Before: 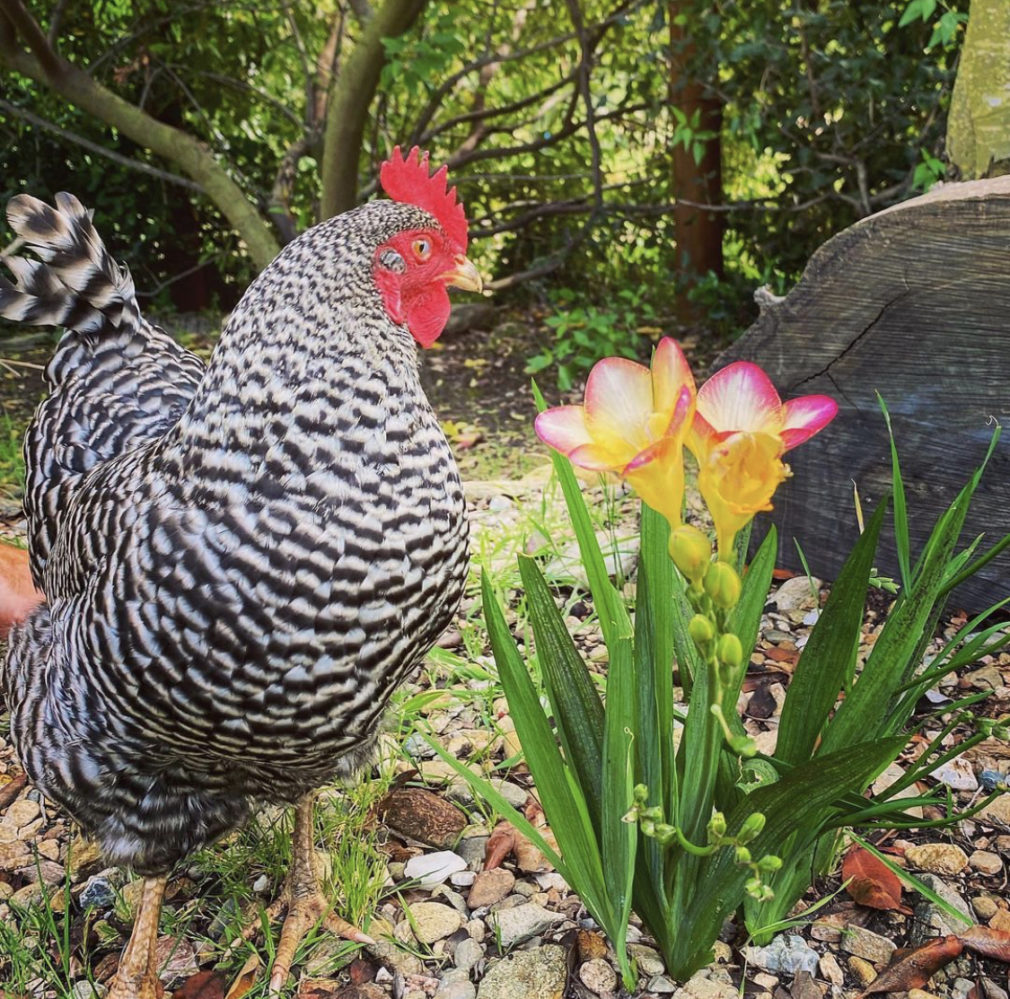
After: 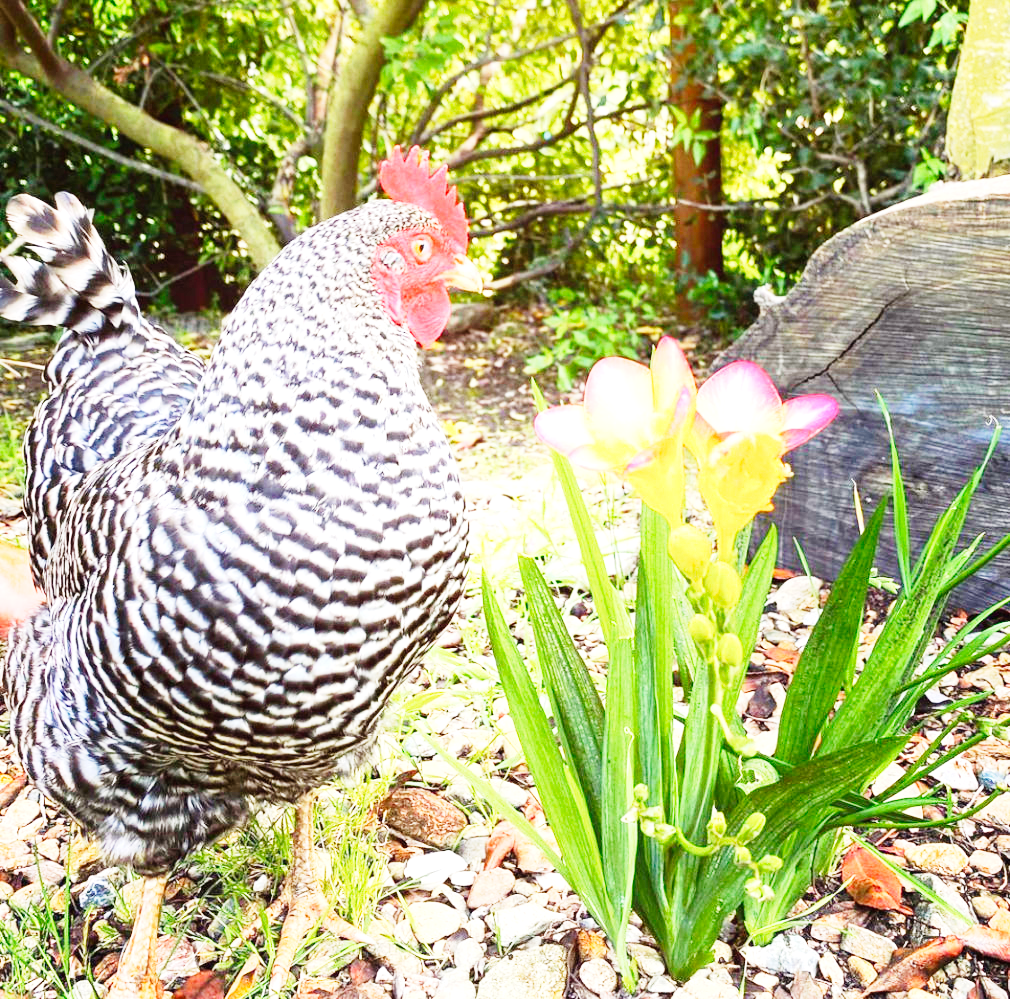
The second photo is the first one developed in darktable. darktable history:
exposure: exposure 0.95 EV, compensate highlight preservation false
base curve: curves: ch0 [(0, 0) (0, 0.001) (0.001, 0.001) (0.004, 0.002) (0.007, 0.004) (0.015, 0.013) (0.033, 0.045) (0.052, 0.096) (0.075, 0.17) (0.099, 0.241) (0.163, 0.42) (0.219, 0.55) (0.259, 0.616) (0.327, 0.722) (0.365, 0.765) (0.522, 0.873) (0.547, 0.881) (0.689, 0.919) (0.826, 0.952) (1, 1)], preserve colors none
